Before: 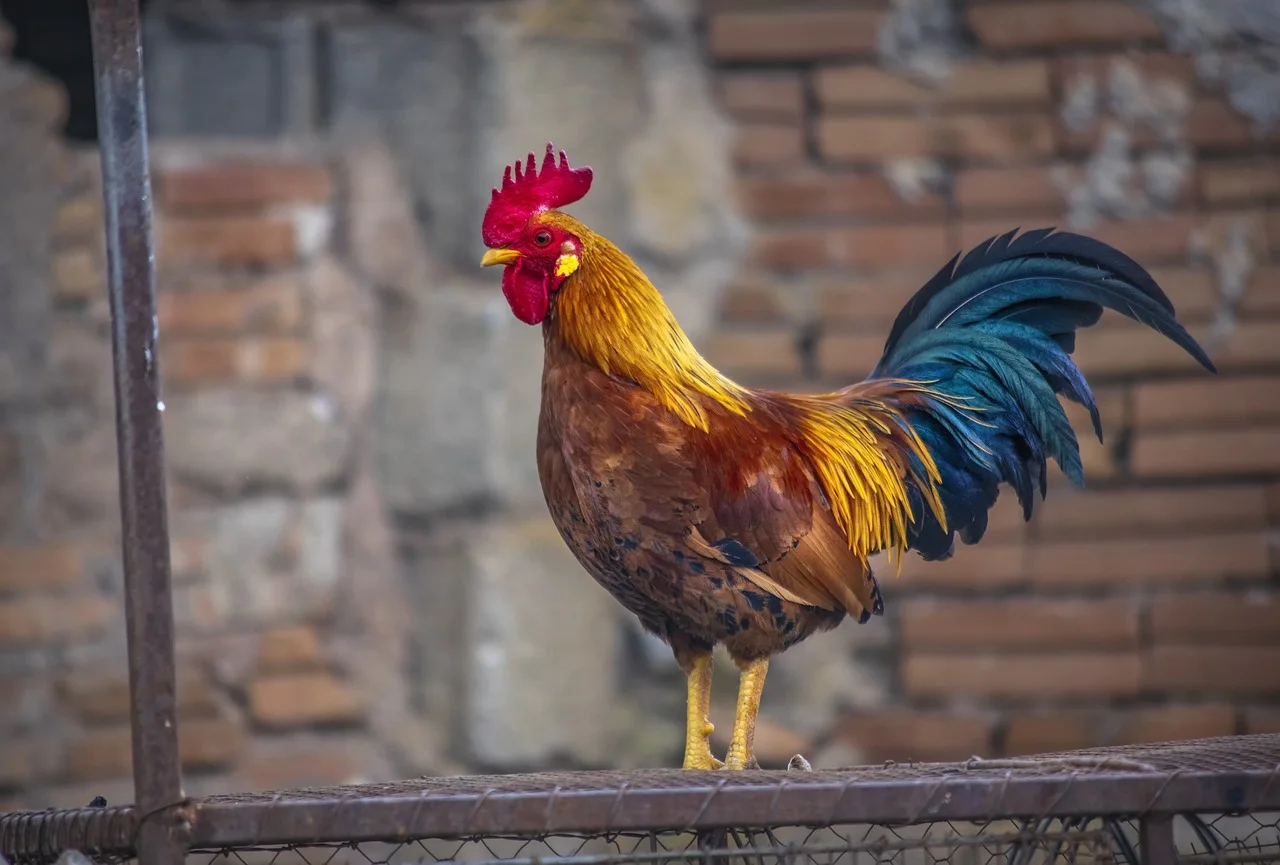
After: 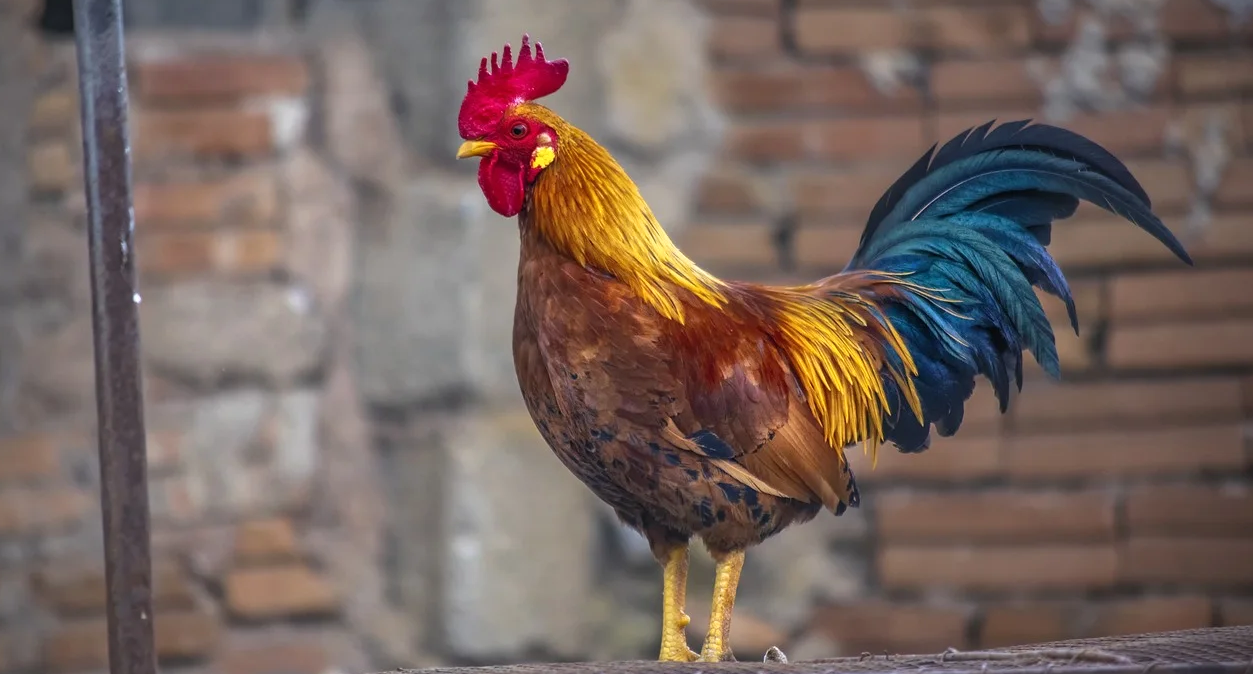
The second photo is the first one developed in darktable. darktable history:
shadows and highlights: shadows -1.55, highlights 39.09
crop and rotate: left 1.899%, top 12.704%, right 0.182%, bottom 9.369%
exposure: exposure 0.086 EV, compensate highlight preservation false
